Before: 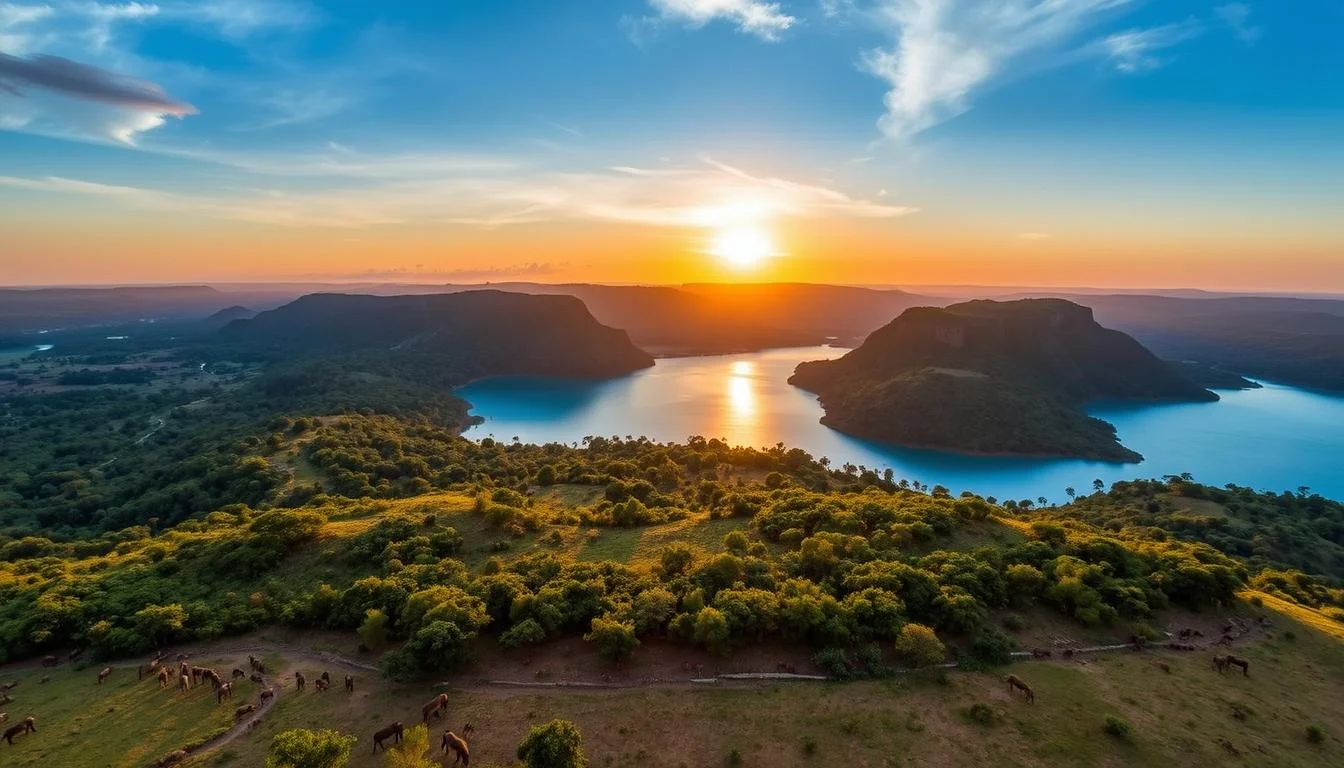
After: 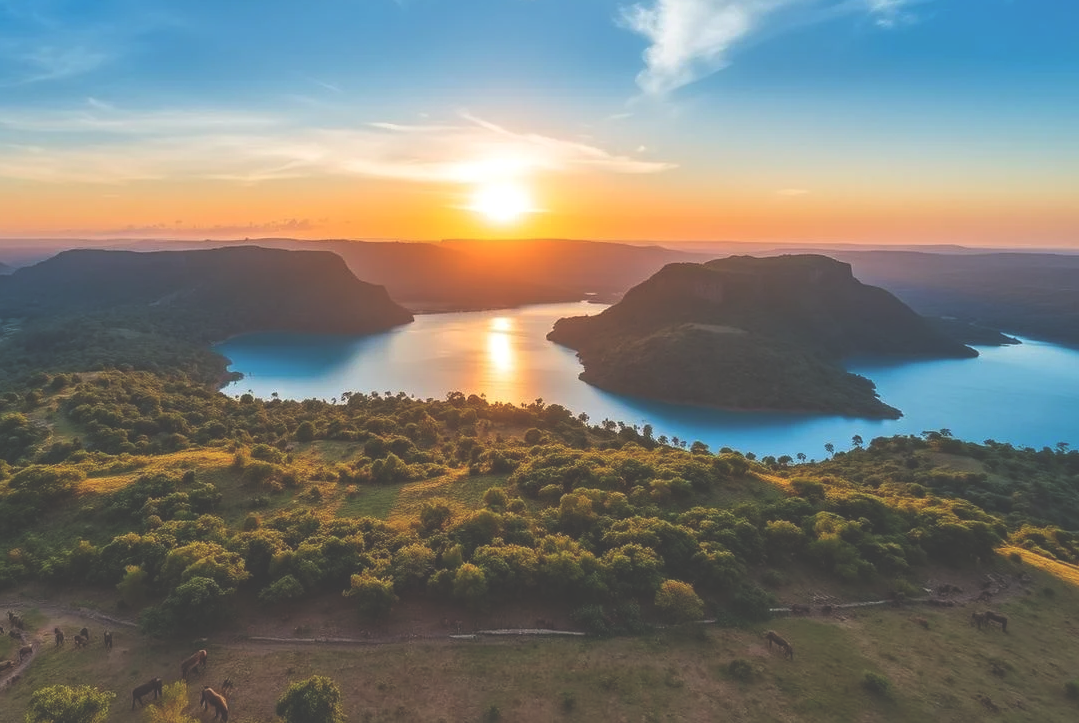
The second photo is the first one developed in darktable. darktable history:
crop and rotate: left 17.959%, top 5.771%, right 1.742%
exposure: black level correction -0.041, exposure 0.064 EV, compensate highlight preservation false
